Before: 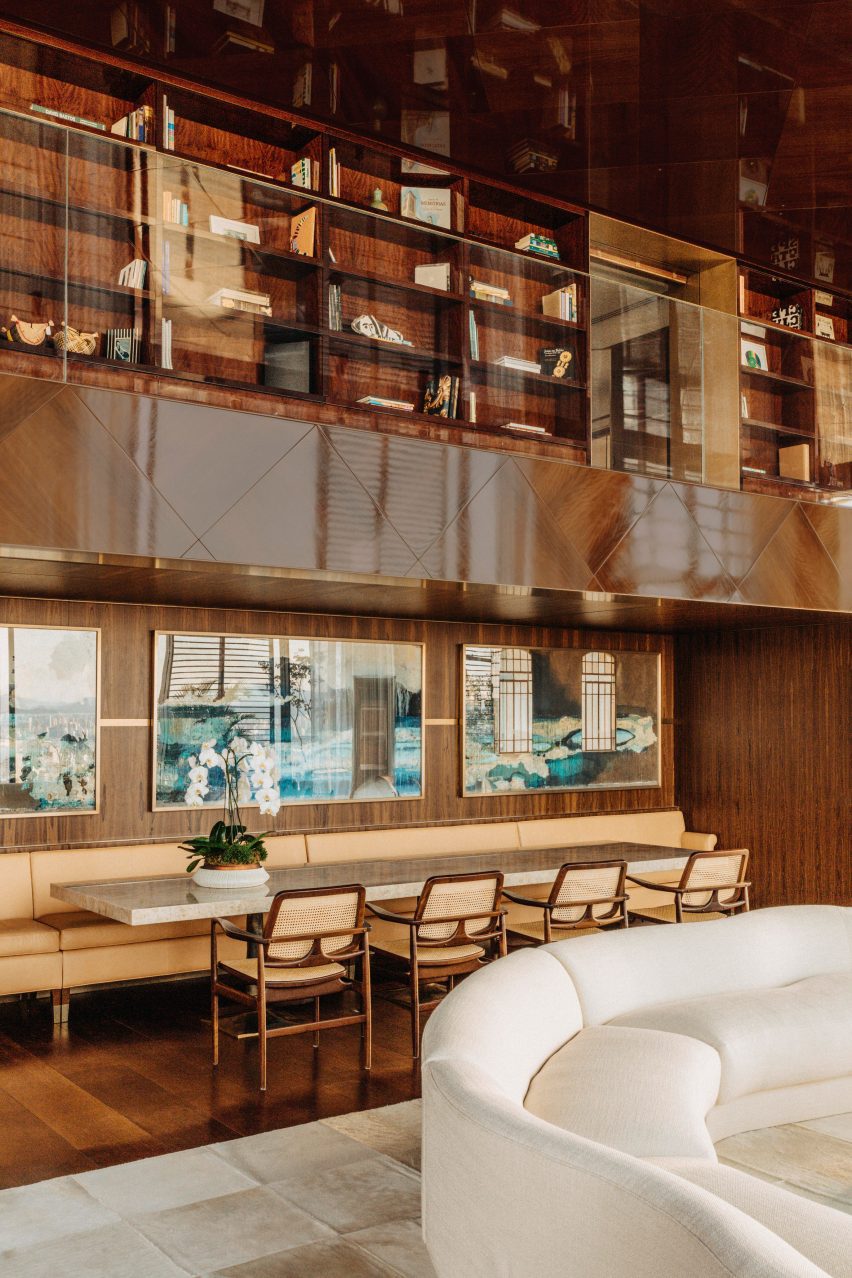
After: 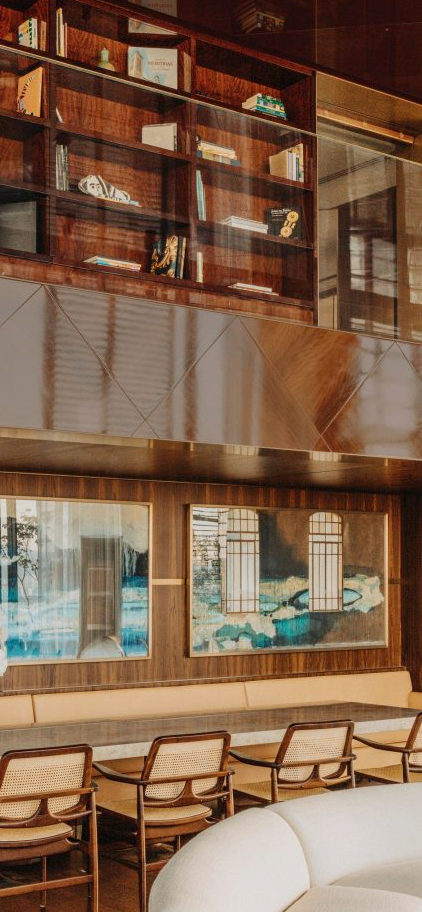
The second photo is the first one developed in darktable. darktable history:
crop: left 32.075%, top 10.976%, right 18.355%, bottom 17.596%
color balance rgb: contrast -10%
